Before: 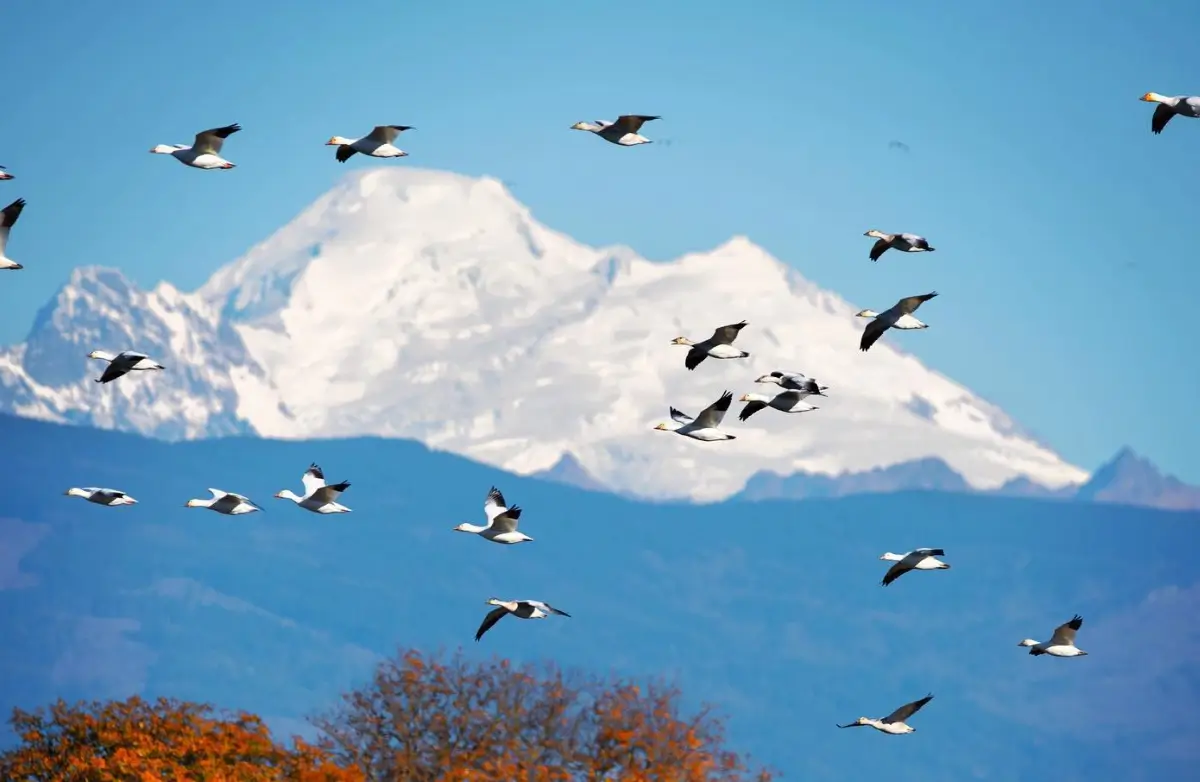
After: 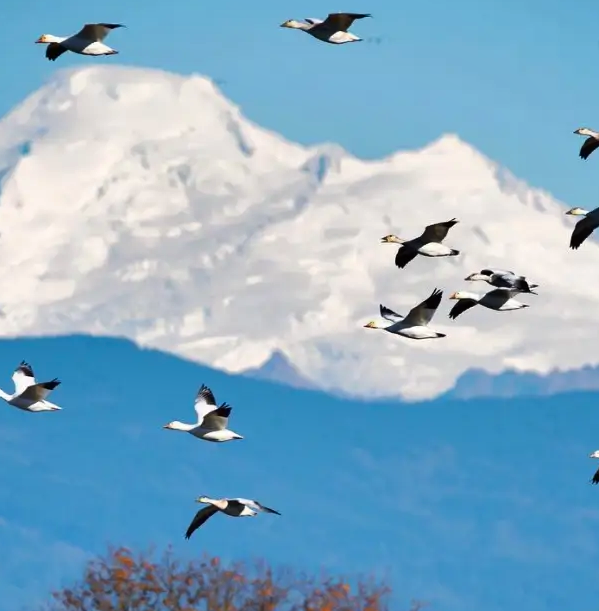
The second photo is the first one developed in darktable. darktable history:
shadows and highlights: low approximation 0.01, soften with gaussian
crop and rotate: angle 0.013°, left 24.241%, top 13.086%, right 25.773%, bottom 8.704%
tone curve: curves: ch0 [(0, 0.008) (0.083, 0.073) (0.28, 0.286) (0.528, 0.559) (0.961, 0.966) (1, 1)], color space Lab, linked channels, preserve colors none
